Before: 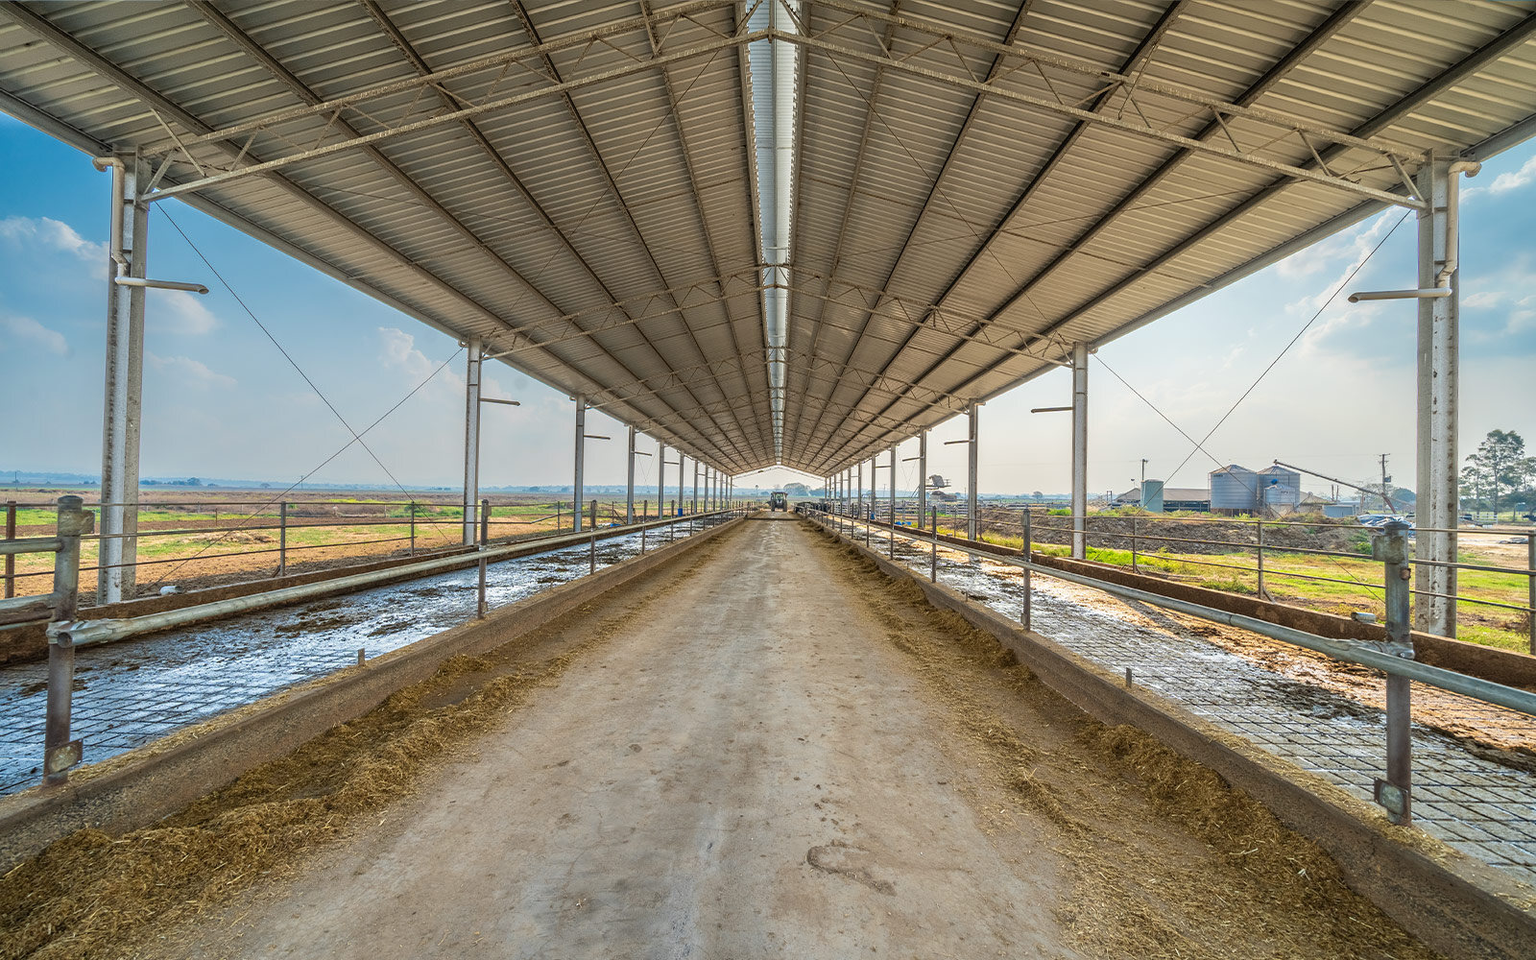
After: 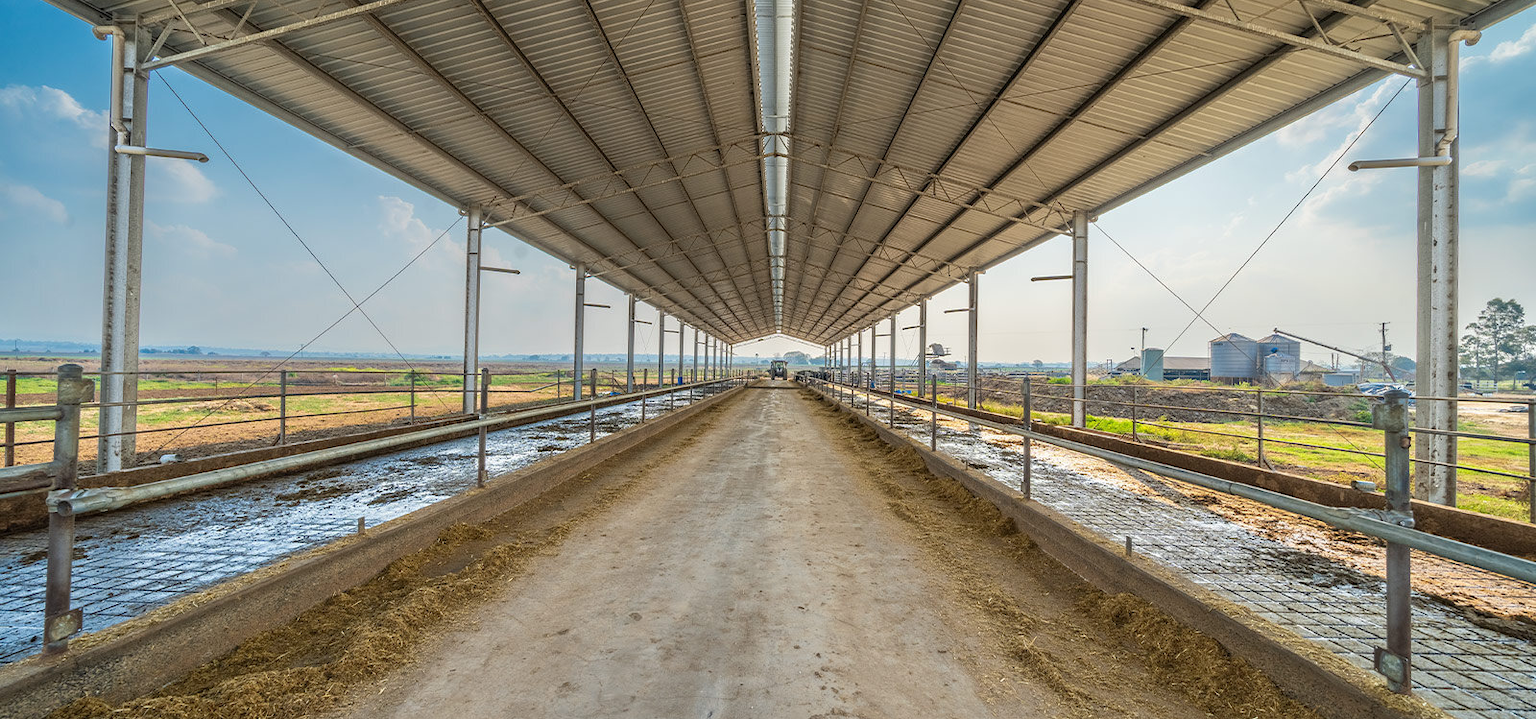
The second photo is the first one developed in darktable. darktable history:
crop: top 13.732%, bottom 11.276%
